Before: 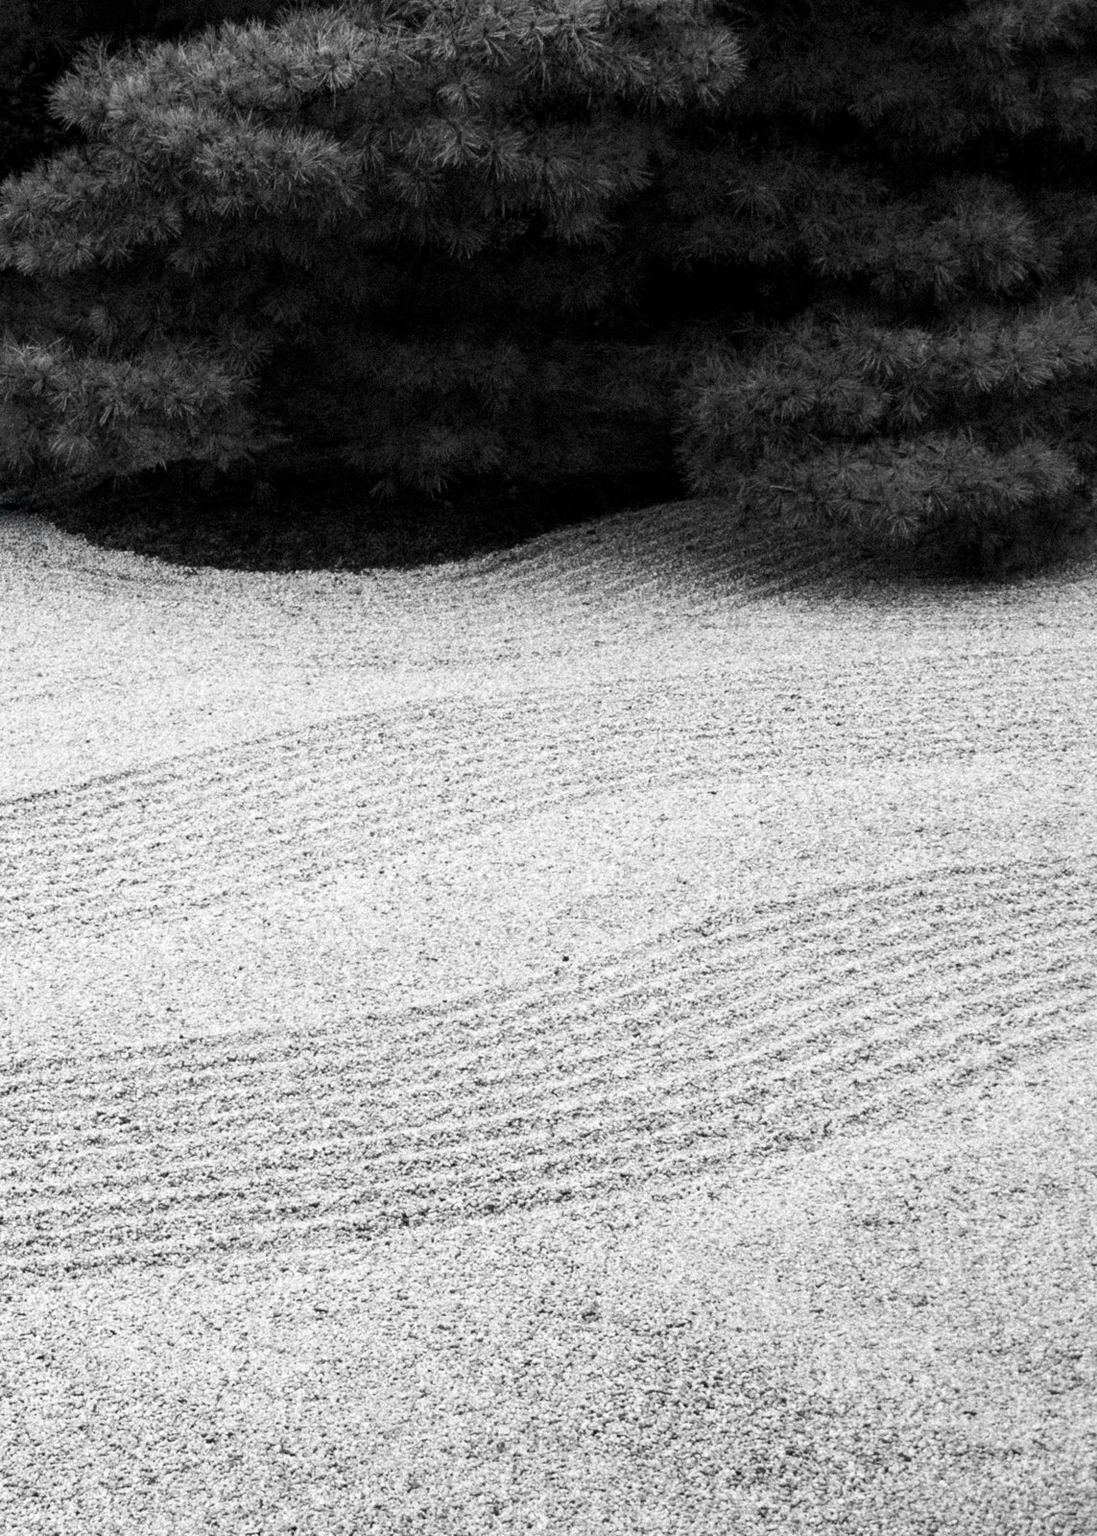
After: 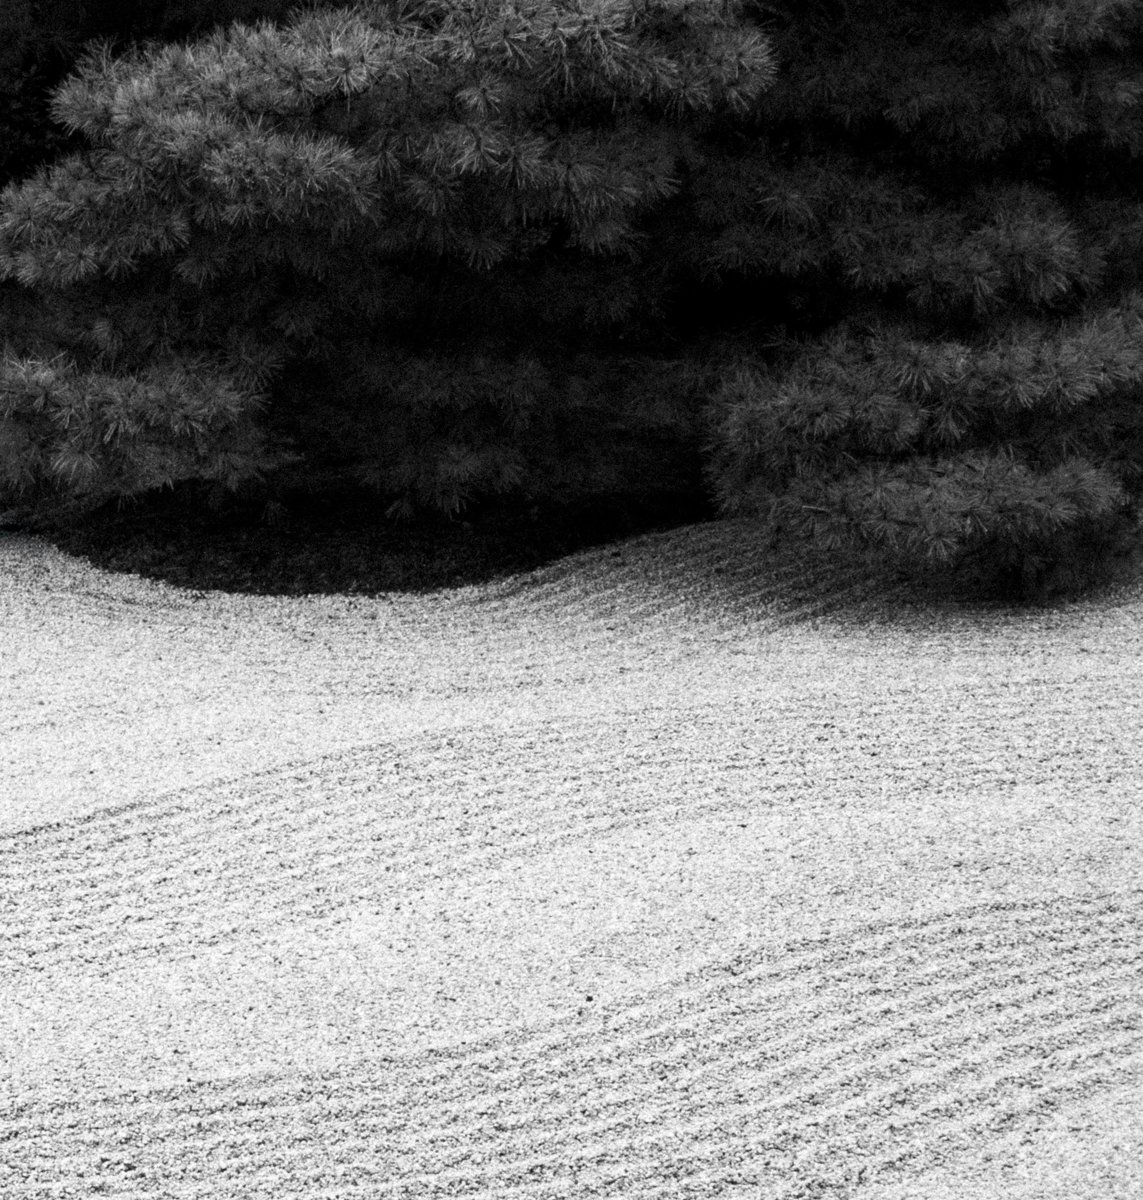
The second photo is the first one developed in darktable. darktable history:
color balance rgb: perceptual saturation grading › global saturation -3%
crop: bottom 24.967%
